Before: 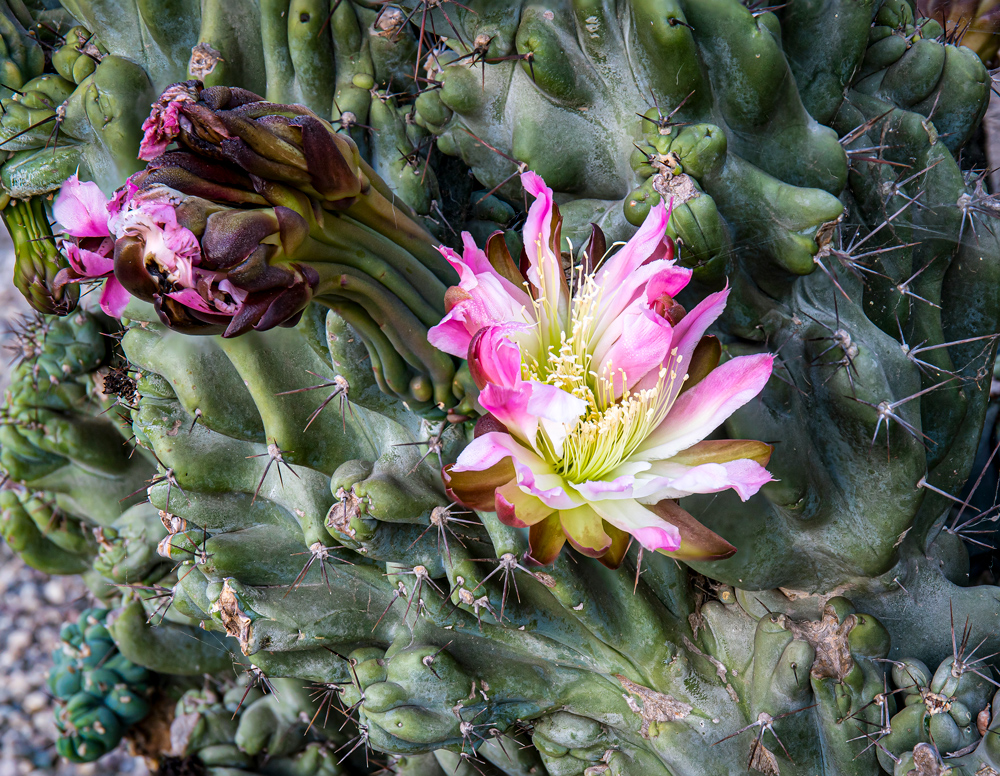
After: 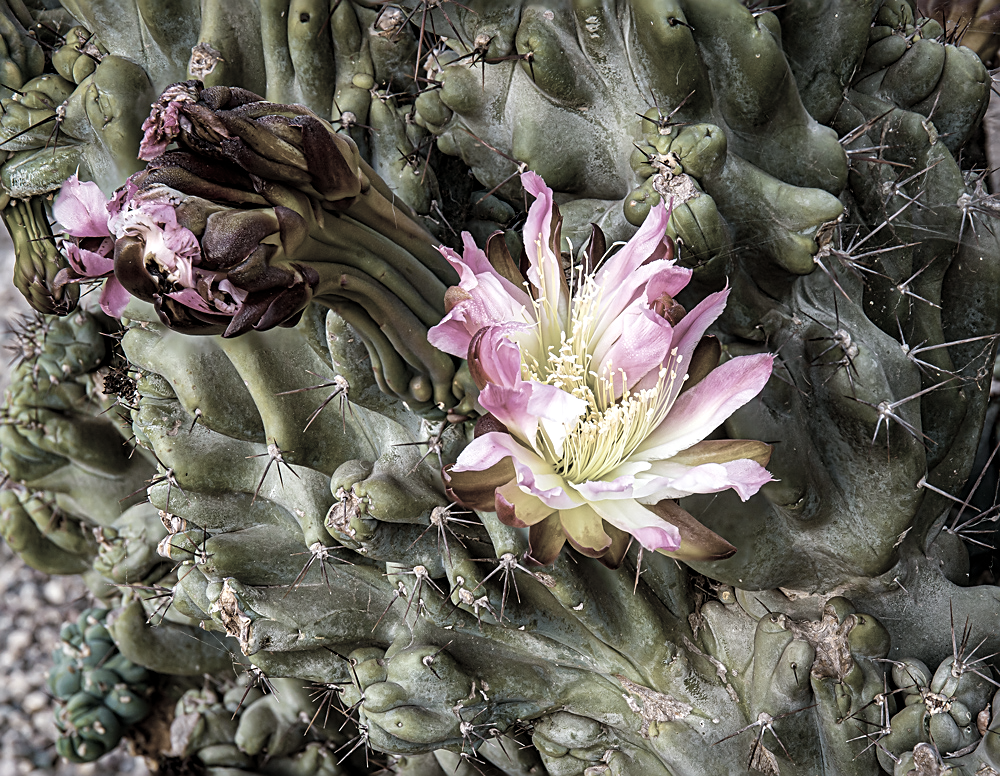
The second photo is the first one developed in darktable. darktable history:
color balance rgb: power › chroma 2.512%, power › hue 67.71°, highlights gain › luminance 10.185%, perceptual saturation grading › global saturation 36.668%, global vibrance 20%
color zones: curves: ch1 [(0, 0.153) (0.143, 0.15) (0.286, 0.151) (0.429, 0.152) (0.571, 0.152) (0.714, 0.151) (0.857, 0.151) (1, 0.153)]
sharpen: on, module defaults
